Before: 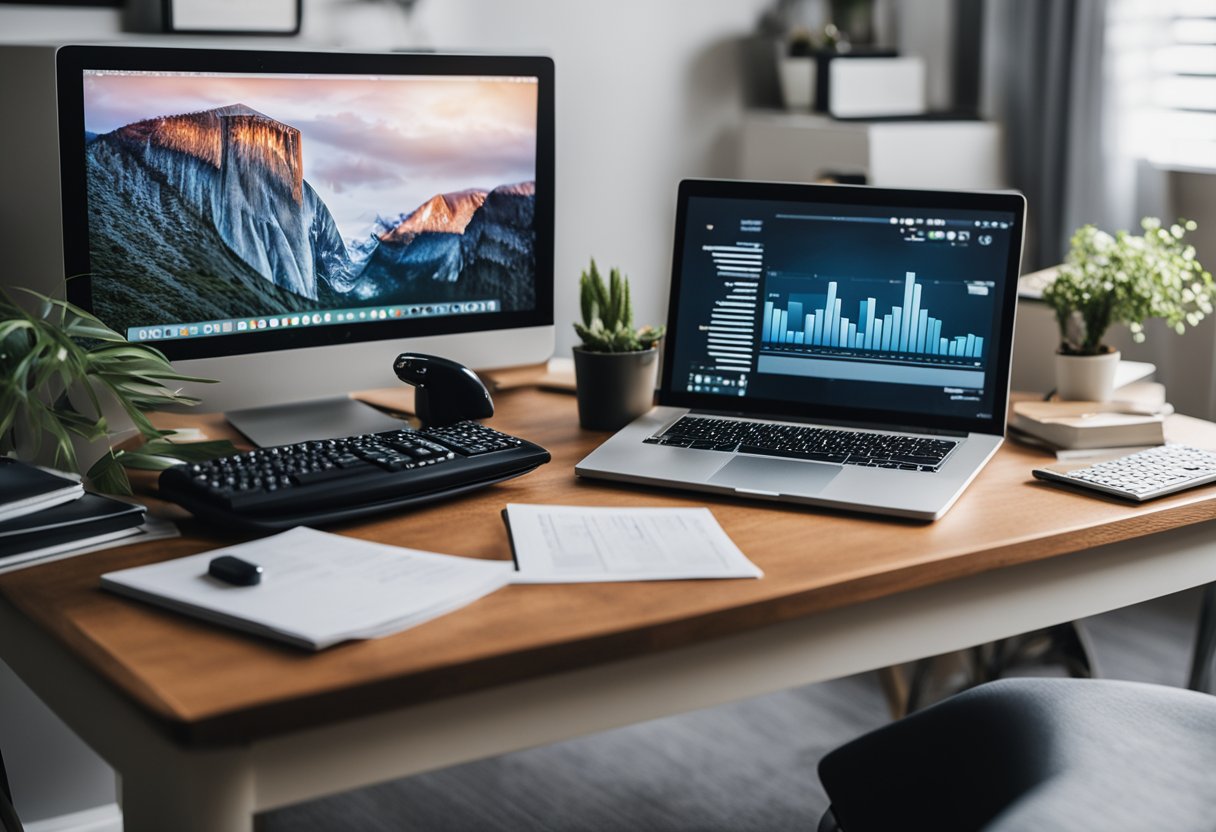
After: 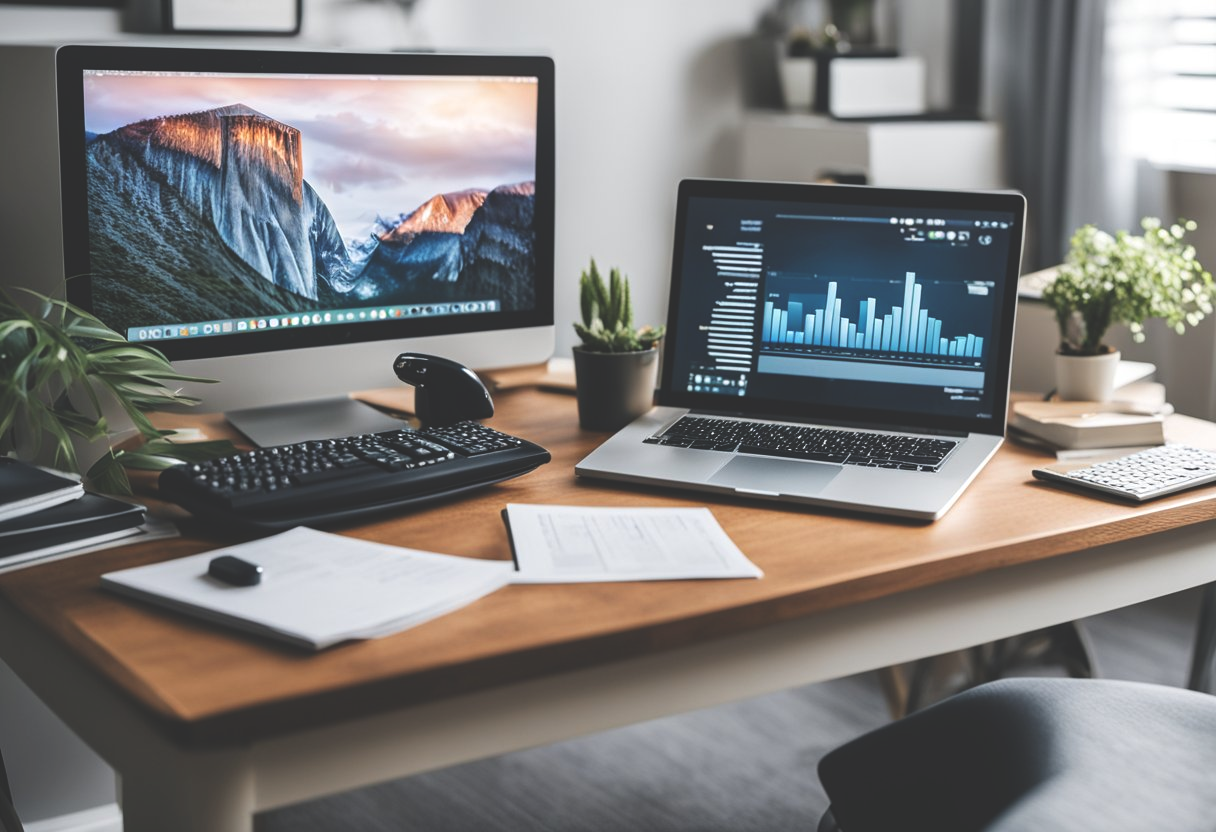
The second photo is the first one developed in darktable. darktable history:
levels: levels [0, 0.476, 0.951]
base curve: curves: ch0 [(0, 0) (0.283, 0.295) (1, 1)], preserve colors none
exposure: black level correction -0.023, exposure -0.039 EV, compensate highlight preservation false
